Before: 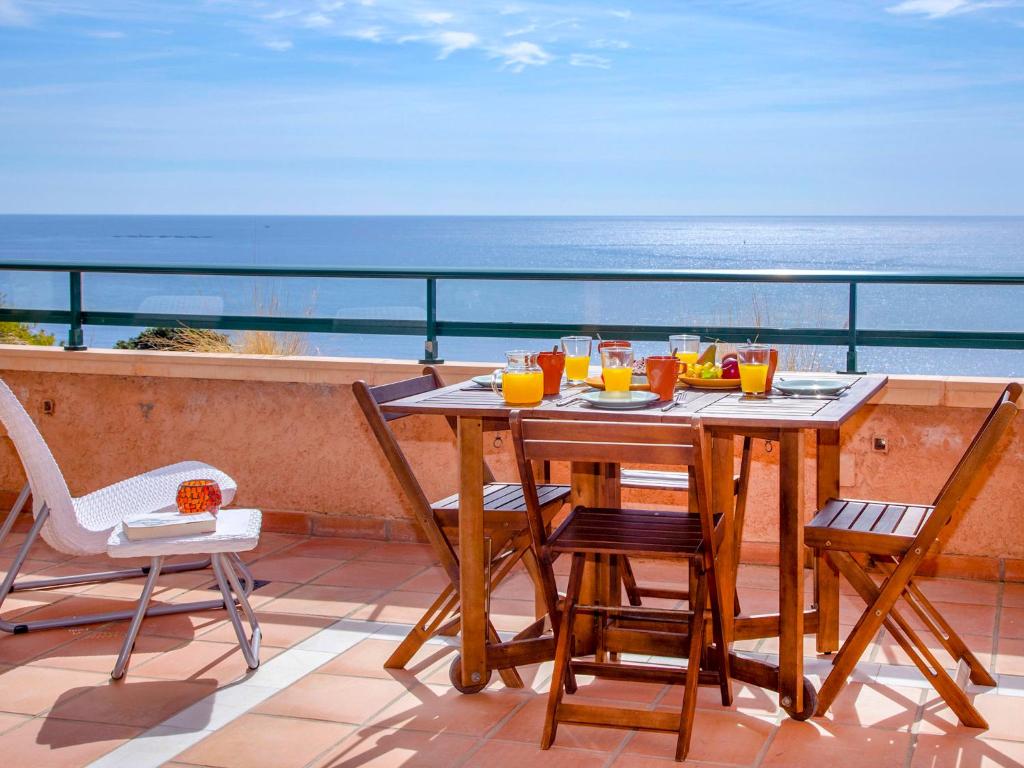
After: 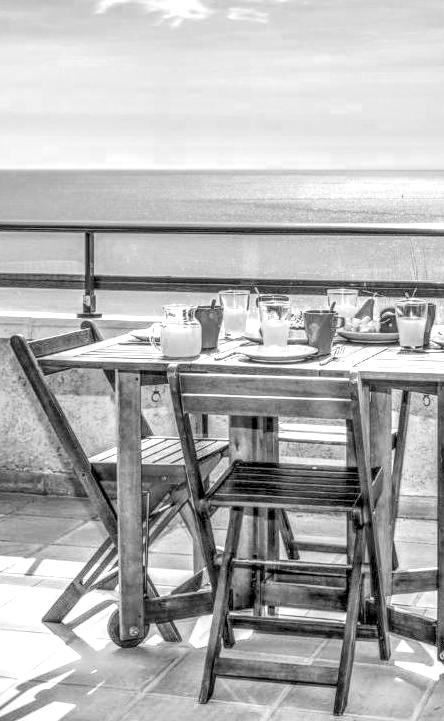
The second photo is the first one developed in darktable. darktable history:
filmic rgb: black relative exposure -5 EV, hardness 2.88, contrast 1.4
local contrast: highlights 0%, shadows 0%, detail 300%, midtone range 0.3
exposure: black level correction 0, exposure 1.3 EV, compensate exposure bias true, compensate highlight preservation false
tone equalizer: -7 EV 0.15 EV, -6 EV 0.6 EV, -5 EV 1.15 EV, -4 EV 1.33 EV, -3 EV 1.15 EV, -2 EV 0.6 EV, -1 EV 0.15 EV, mask exposure compensation -0.5 EV
monochrome: on, module defaults
tone curve: curves: ch0 [(0, 0) (0.077, 0.082) (0.765, 0.73) (1, 1)]
crop: left 33.452%, top 6.025%, right 23.155%
color correction: highlights a* 17.03, highlights b* 0.205, shadows a* -15.38, shadows b* -14.56, saturation 1.5
